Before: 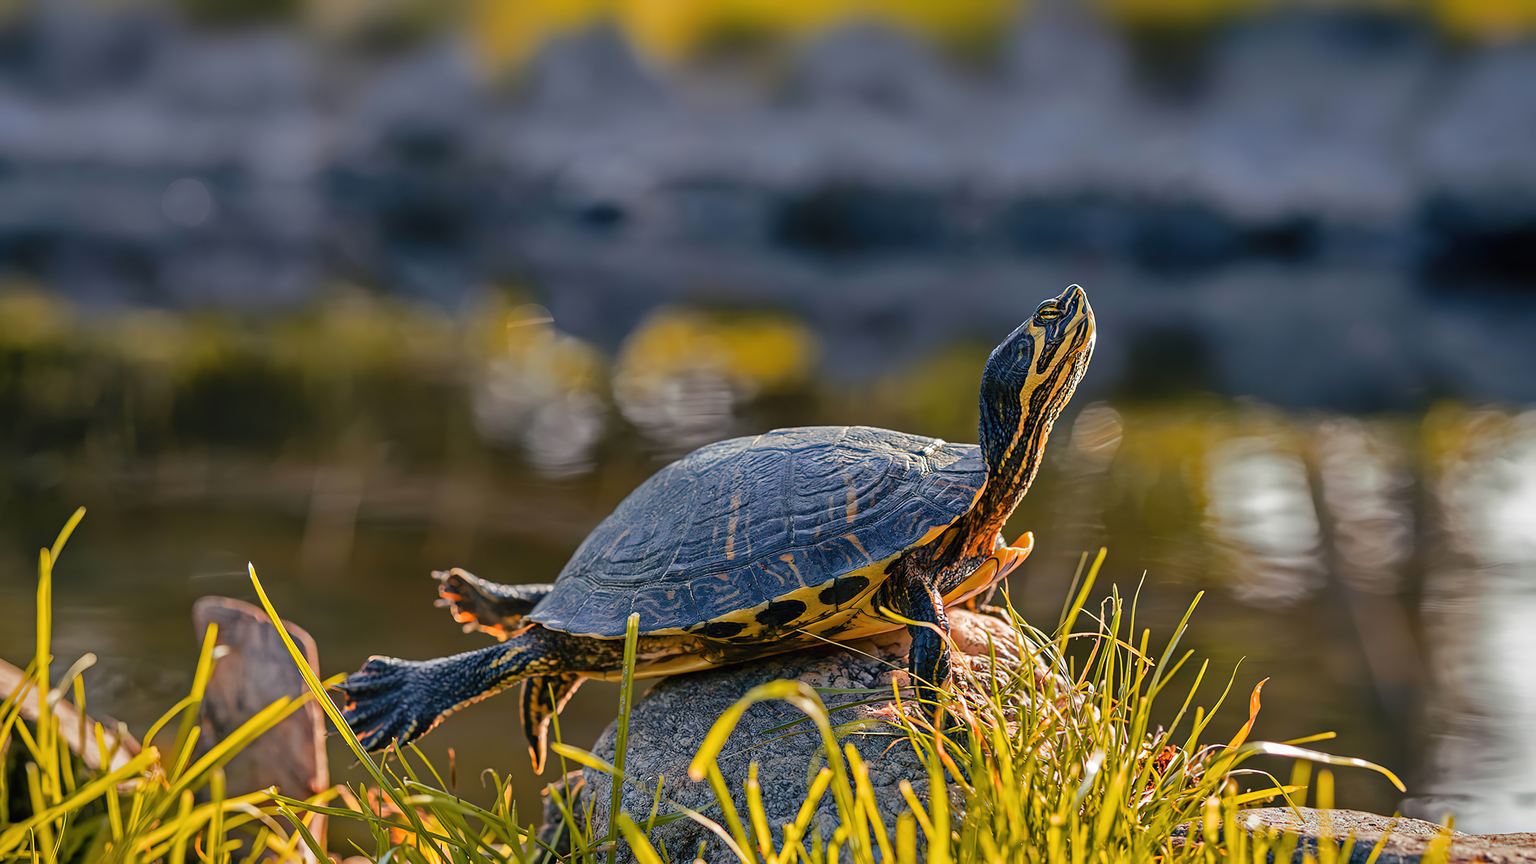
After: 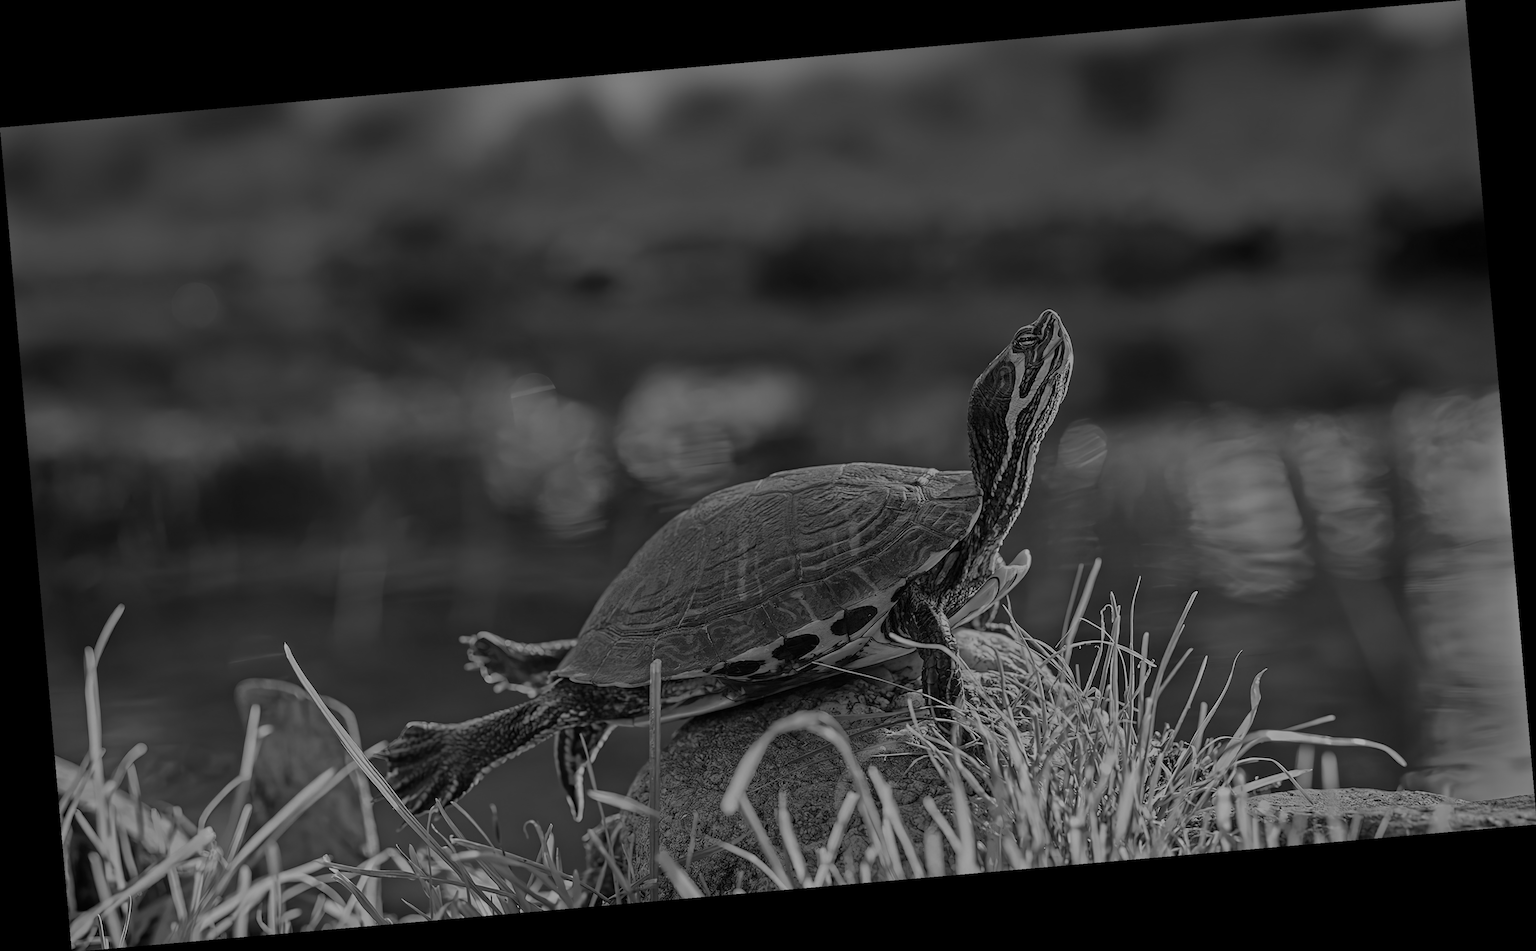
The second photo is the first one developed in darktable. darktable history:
rotate and perspective: rotation -4.98°, automatic cropping off
white balance: red 0.766, blue 1.537
monochrome: a 79.32, b 81.83, size 1.1
